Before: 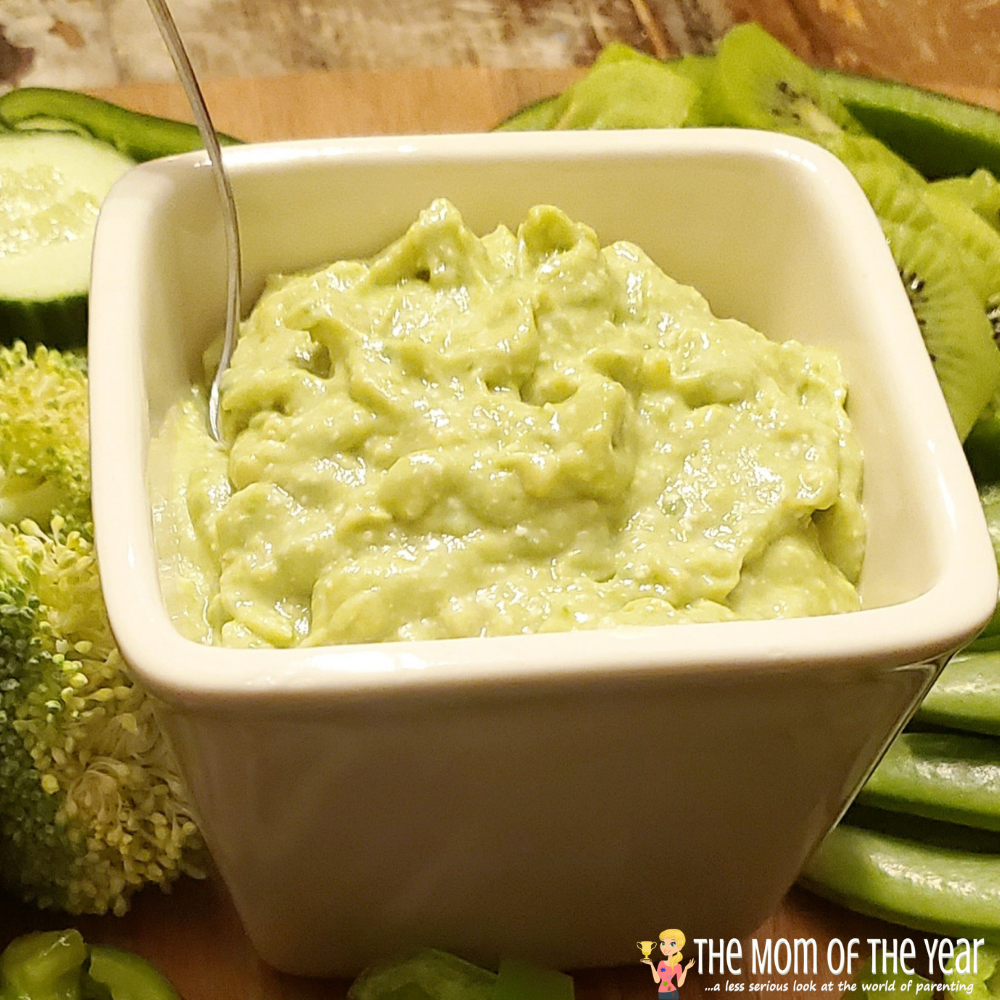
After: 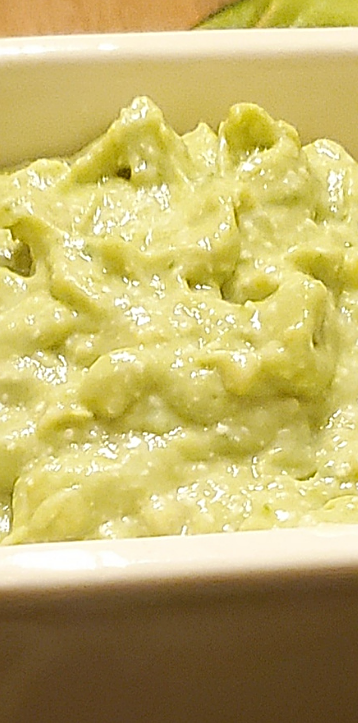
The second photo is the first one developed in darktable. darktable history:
crop and rotate: left 29.939%, top 10.203%, right 34.233%, bottom 17.427%
sharpen: amount 0.747
